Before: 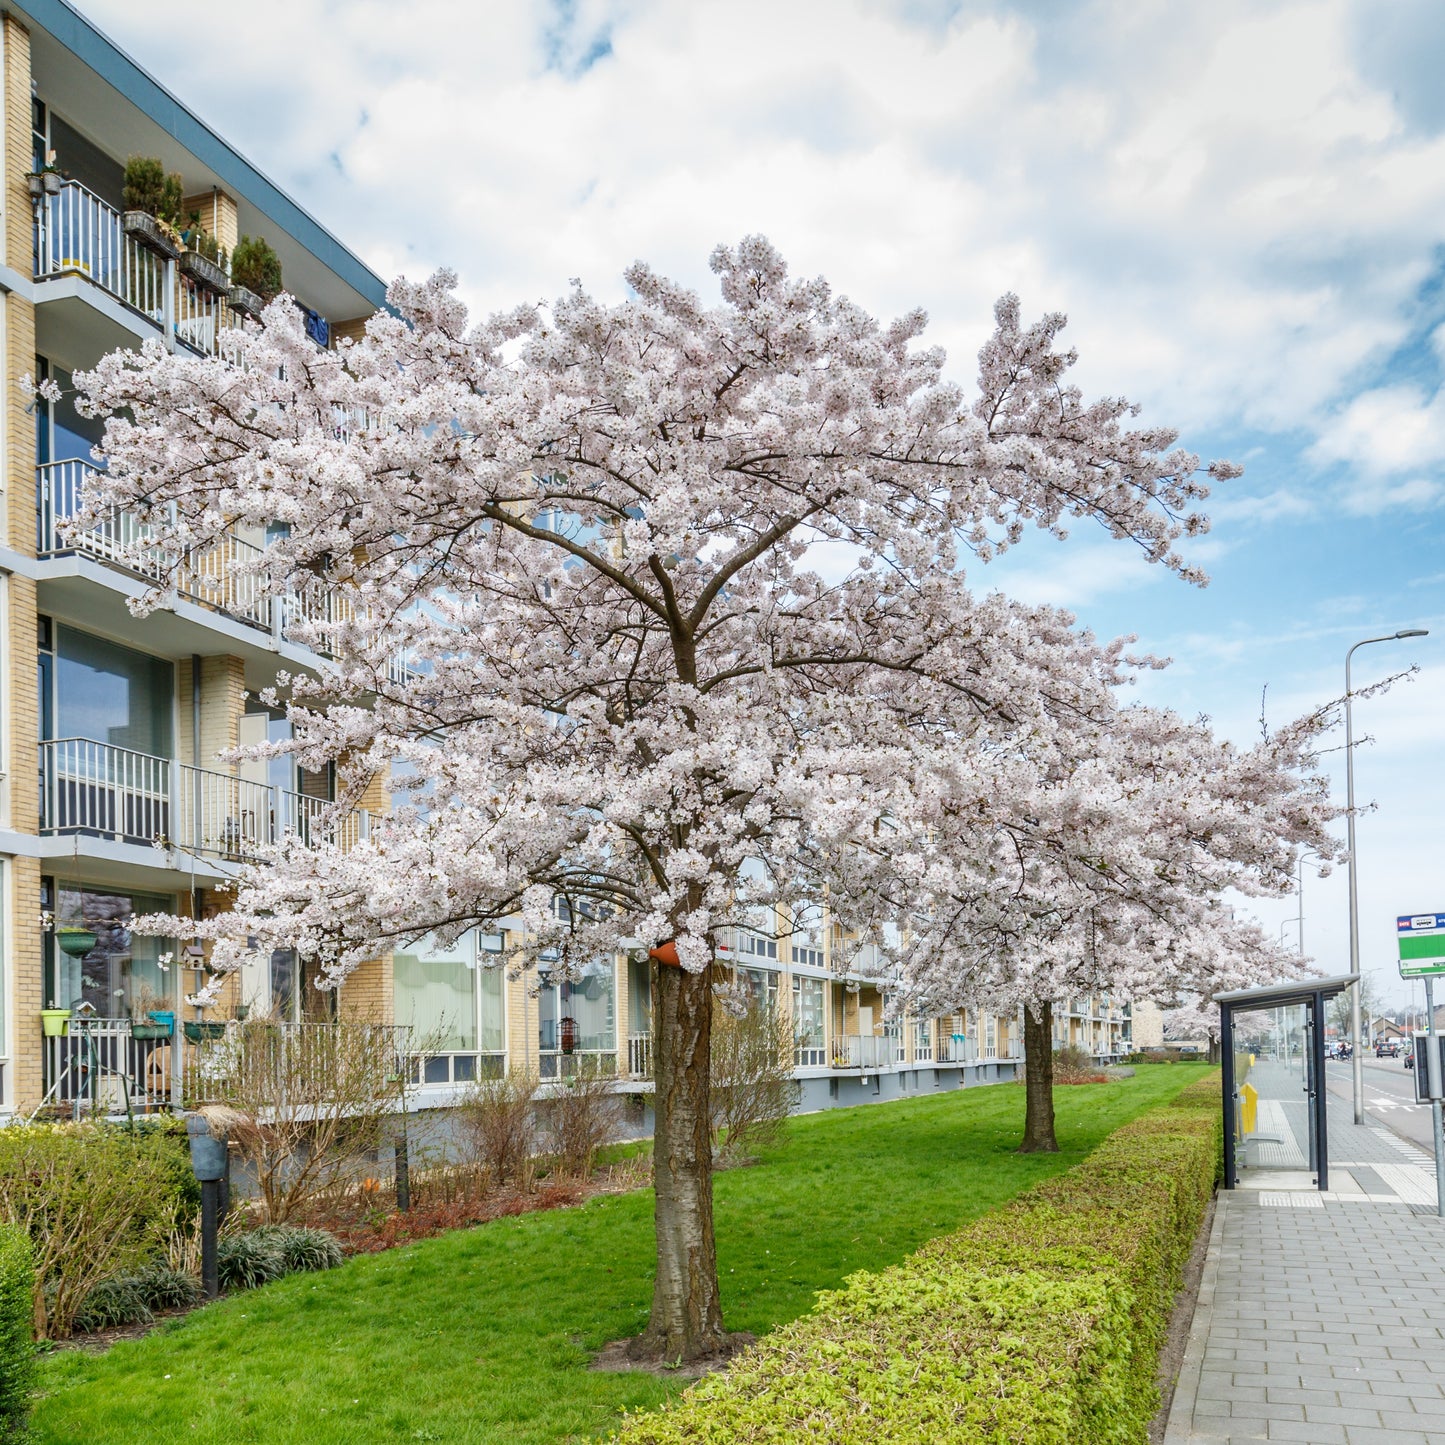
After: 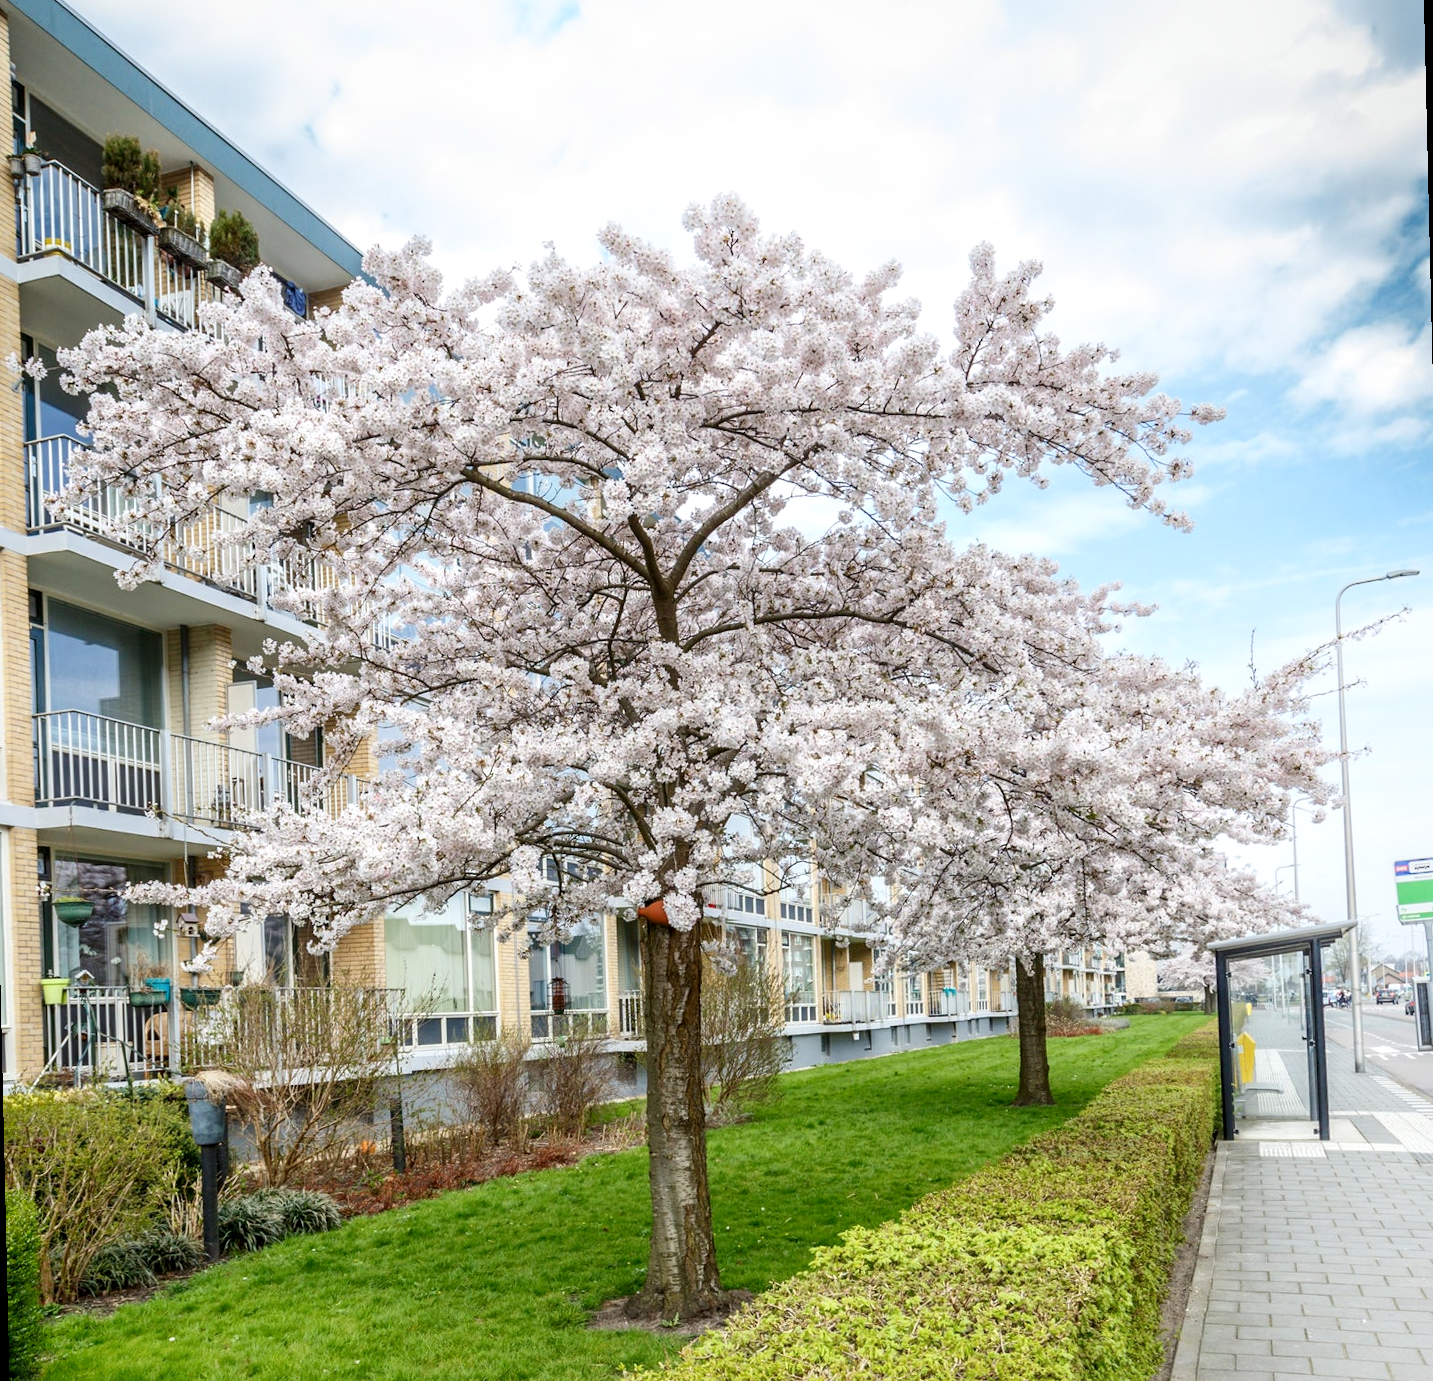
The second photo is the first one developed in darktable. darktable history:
shadows and highlights: shadows -40.15, highlights 62.88, soften with gaussian
local contrast: mode bilateral grid, contrast 20, coarseness 50, detail 150%, midtone range 0.2
rotate and perspective: rotation -1.32°, lens shift (horizontal) -0.031, crop left 0.015, crop right 0.985, crop top 0.047, crop bottom 0.982
